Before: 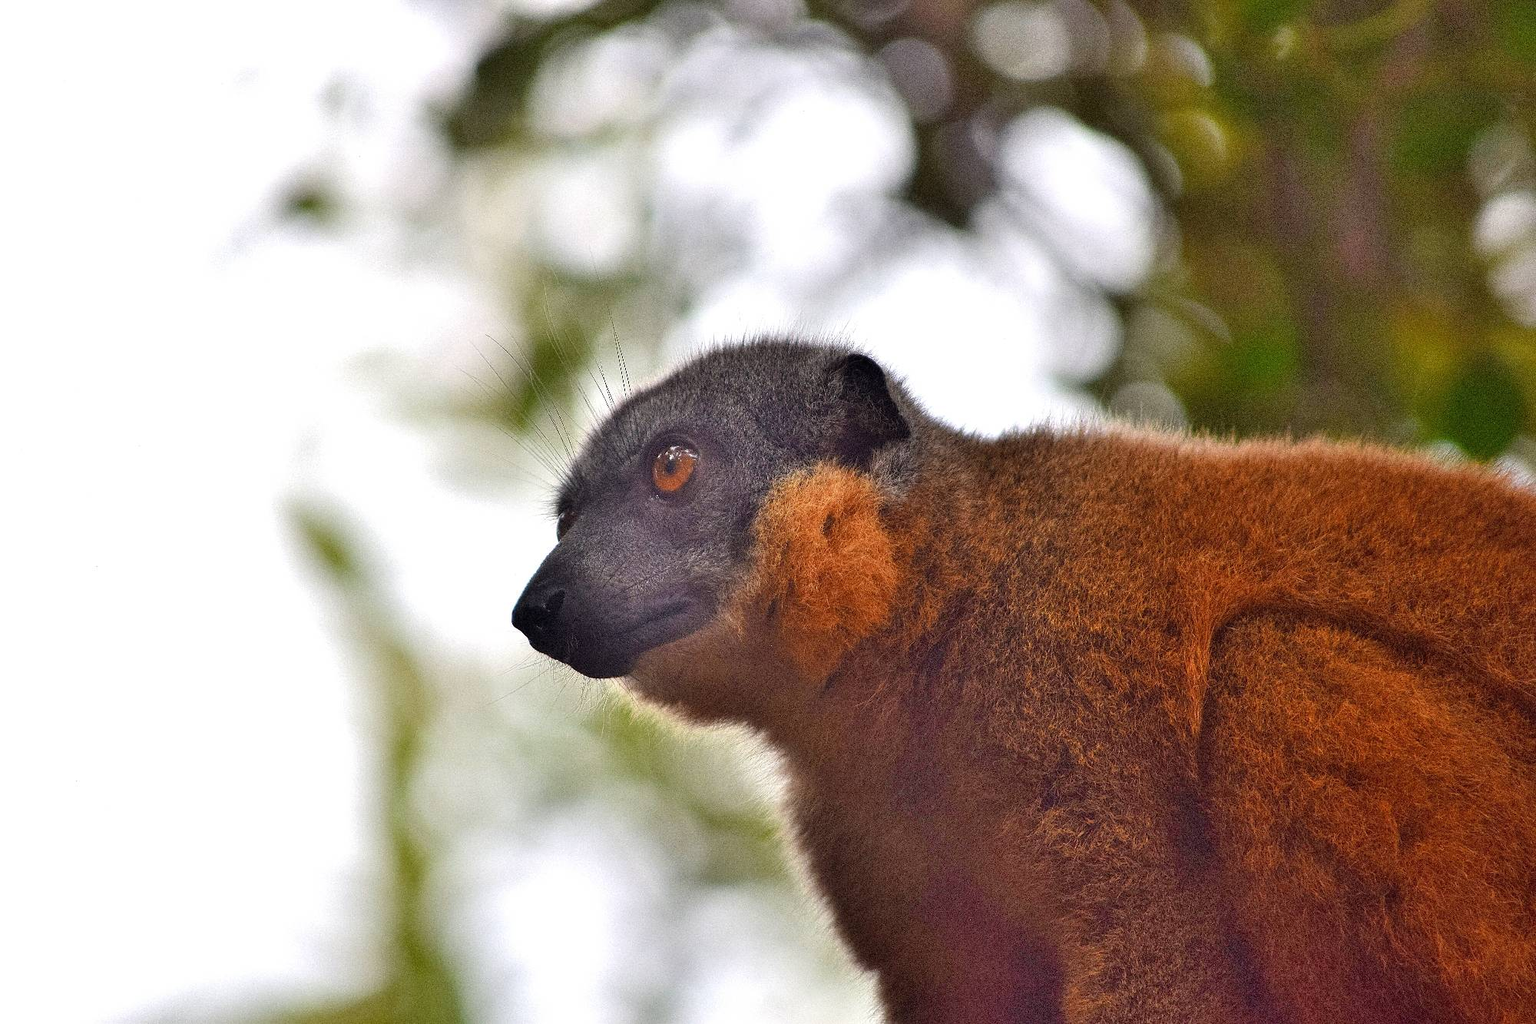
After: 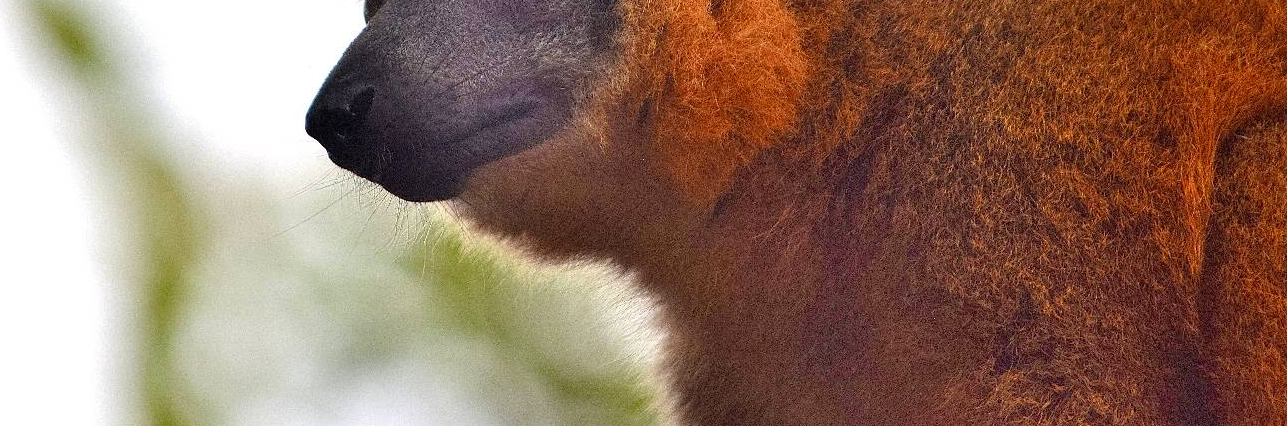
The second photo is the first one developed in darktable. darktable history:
contrast brightness saturation: saturation 0.1
crop: left 18.091%, top 51.13%, right 17.525%, bottom 16.85%
